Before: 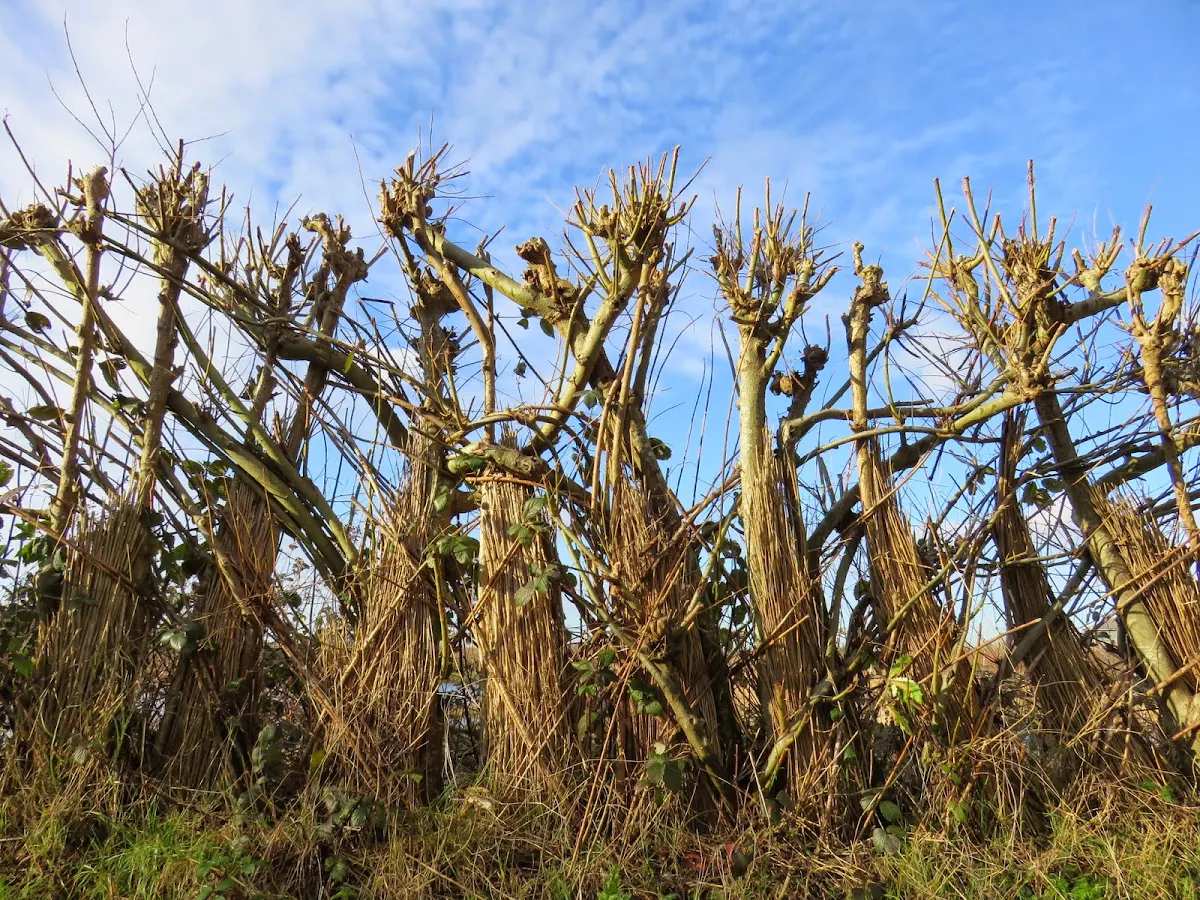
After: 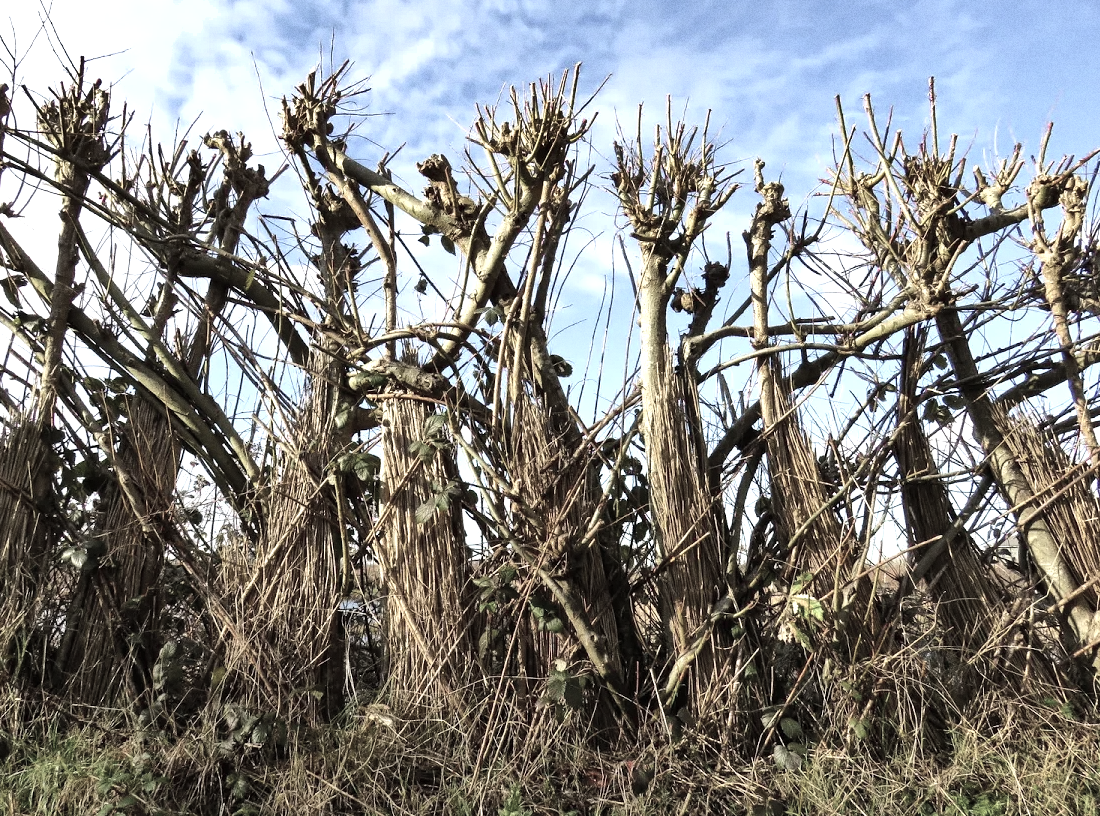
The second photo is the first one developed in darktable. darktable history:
shadows and highlights: soften with gaussian
color zones: curves: ch0 [(0, 0.6) (0.129, 0.508) (0.193, 0.483) (0.429, 0.5) (0.571, 0.5) (0.714, 0.5) (0.857, 0.5) (1, 0.6)]; ch1 [(0, 0.481) (0.112, 0.245) (0.213, 0.223) (0.429, 0.233) (0.571, 0.231) (0.683, 0.242) (0.857, 0.296) (1, 0.481)]
crop and rotate: left 8.262%, top 9.226%
grain: coarseness 0.47 ISO
tone equalizer: -8 EV -0.75 EV, -7 EV -0.7 EV, -6 EV -0.6 EV, -5 EV -0.4 EV, -3 EV 0.4 EV, -2 EV 0.6 EV, -1 EV 0.7 EV, +0 EV 0.75 EV, edges refinement/feathering 500, mask exposure compensation -1.57 EV, preserve details no
